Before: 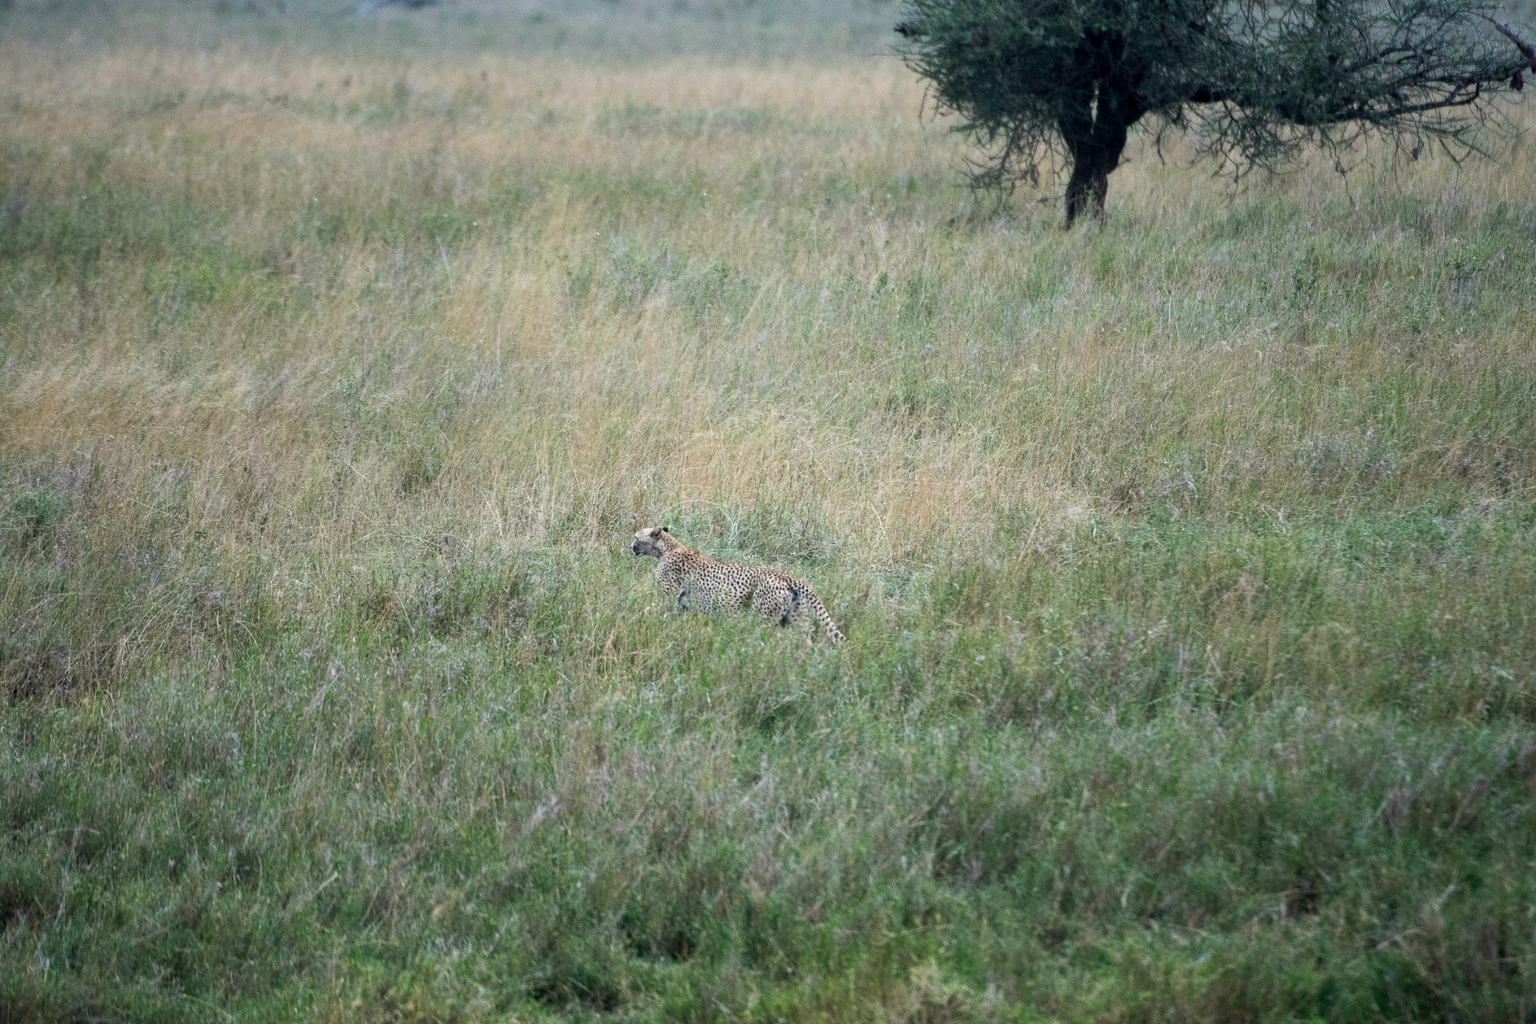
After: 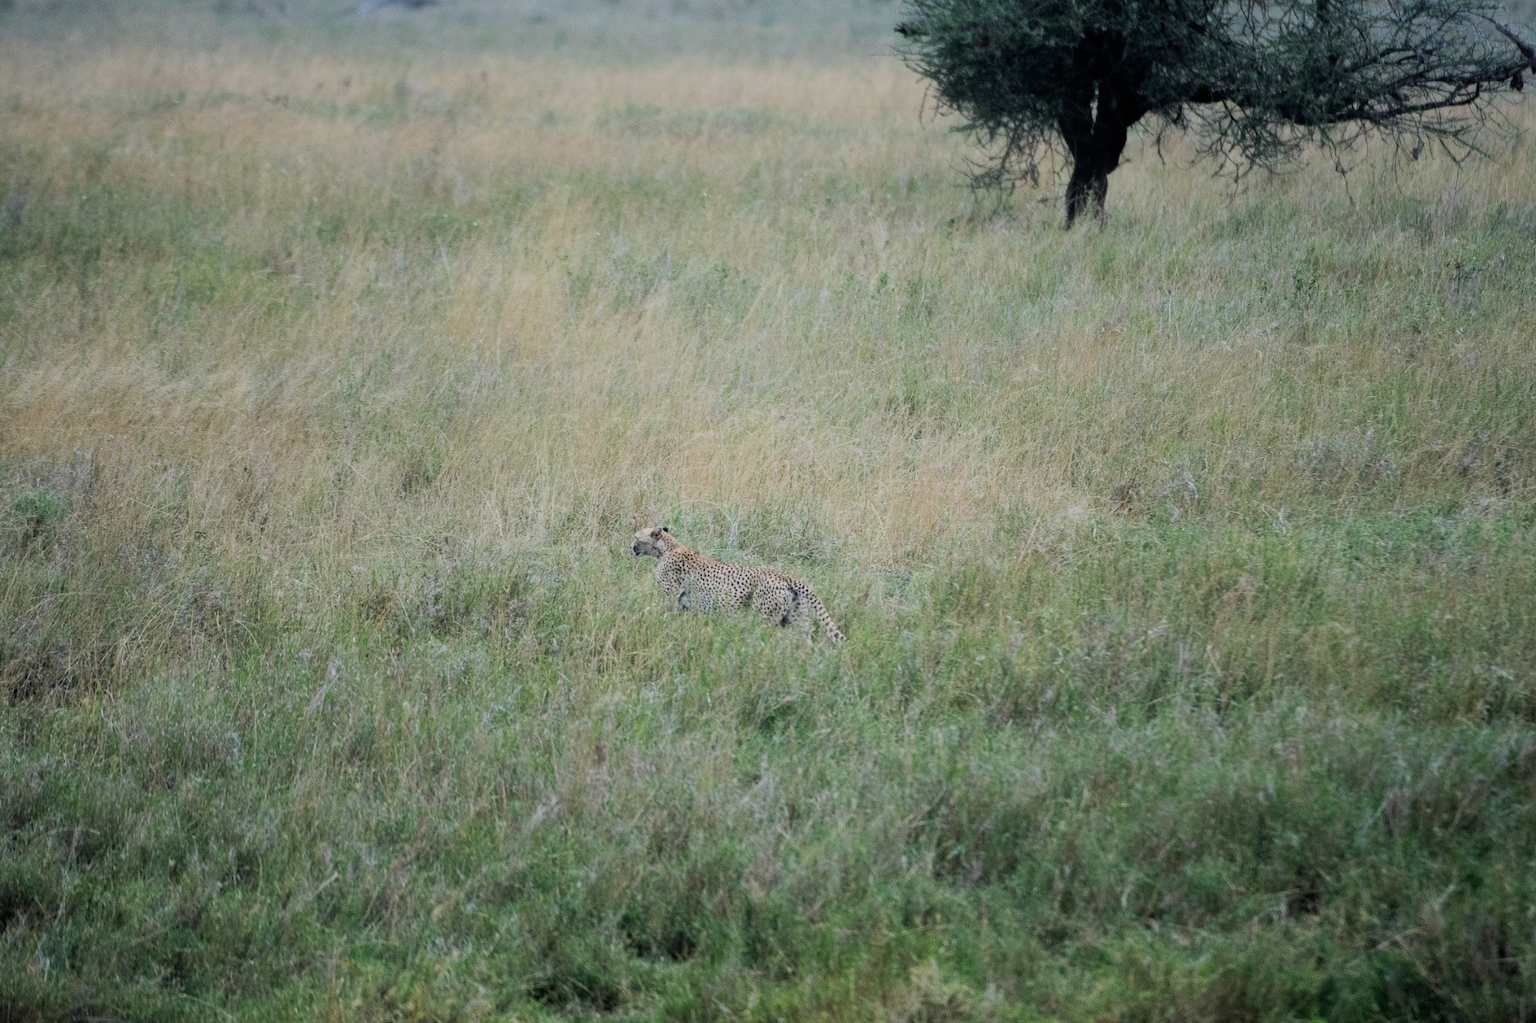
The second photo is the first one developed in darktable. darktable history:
filmic rgb: black relative exposure -7.65 EV, white relative exposure 4.56 EV, hardness 3.61, contrast 1.057, iterations of high-quality reconstruction 0
exposure: exposure -0.001 EV, compensate highlight preservation false
contrast equalizer: y [[0.6 ×6], [0.55 ×6], [0 ×6], [0 ×6], [0 ×6]], mix -0.313
